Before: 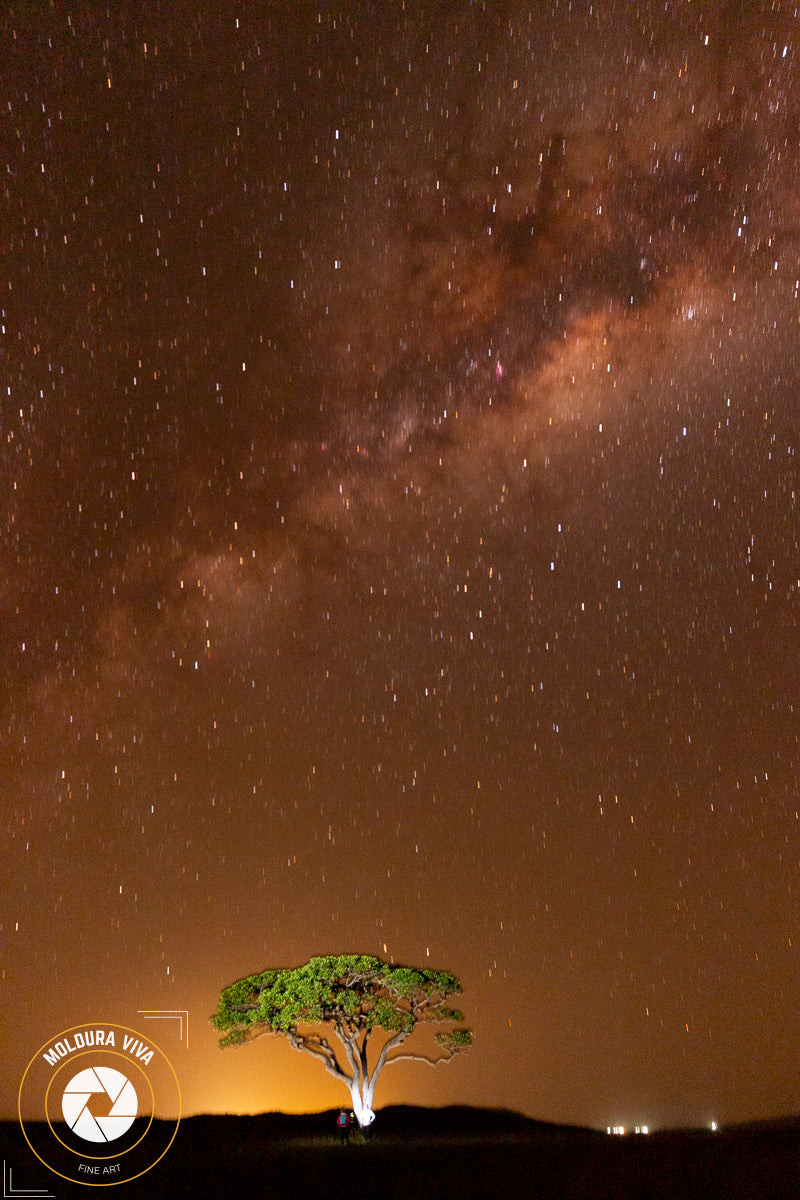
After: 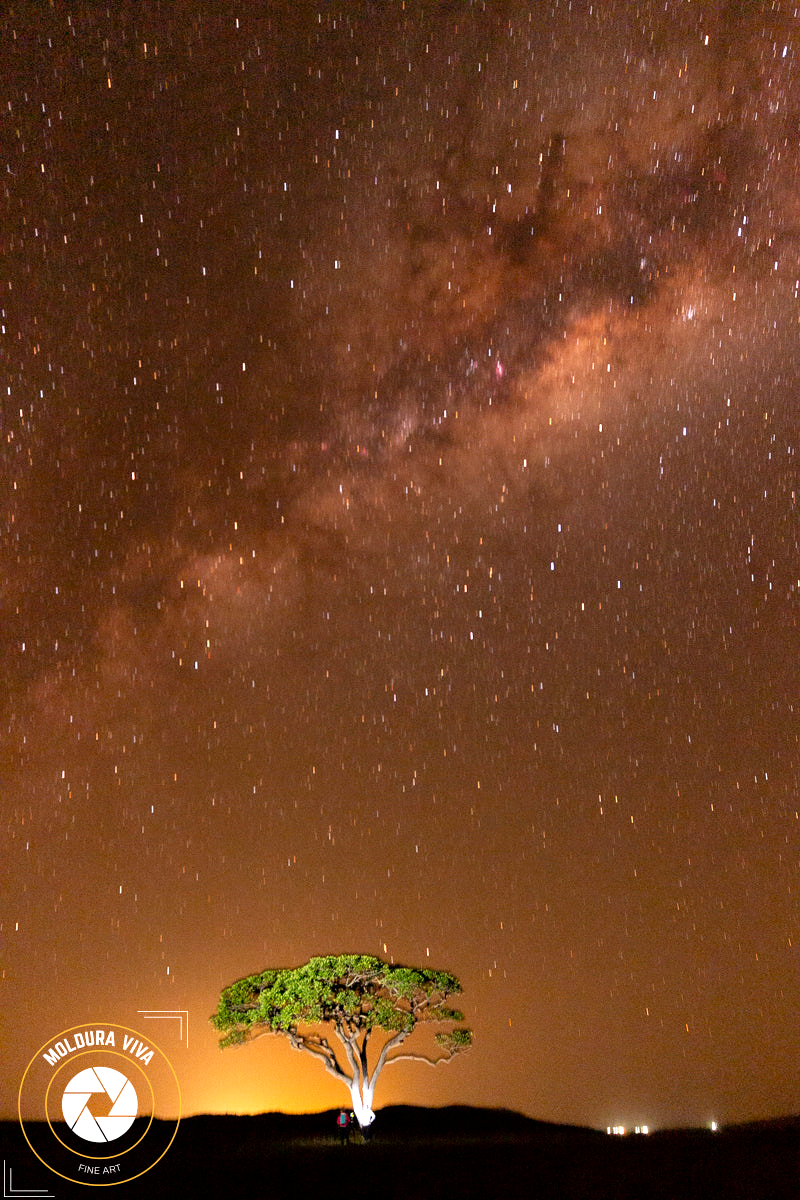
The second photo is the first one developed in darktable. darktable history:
rgb curve: curves: ch0 [(0, 0) (0.136, 0.078) (0.262, 0.245) (0.414, 0.42) (1, 1)], compensate middle gray true, preserve colors basic power
exposure: black level correction 0.001, exposure 0.5 EV, compensate exposure bias true, compensate highlight preservation false
